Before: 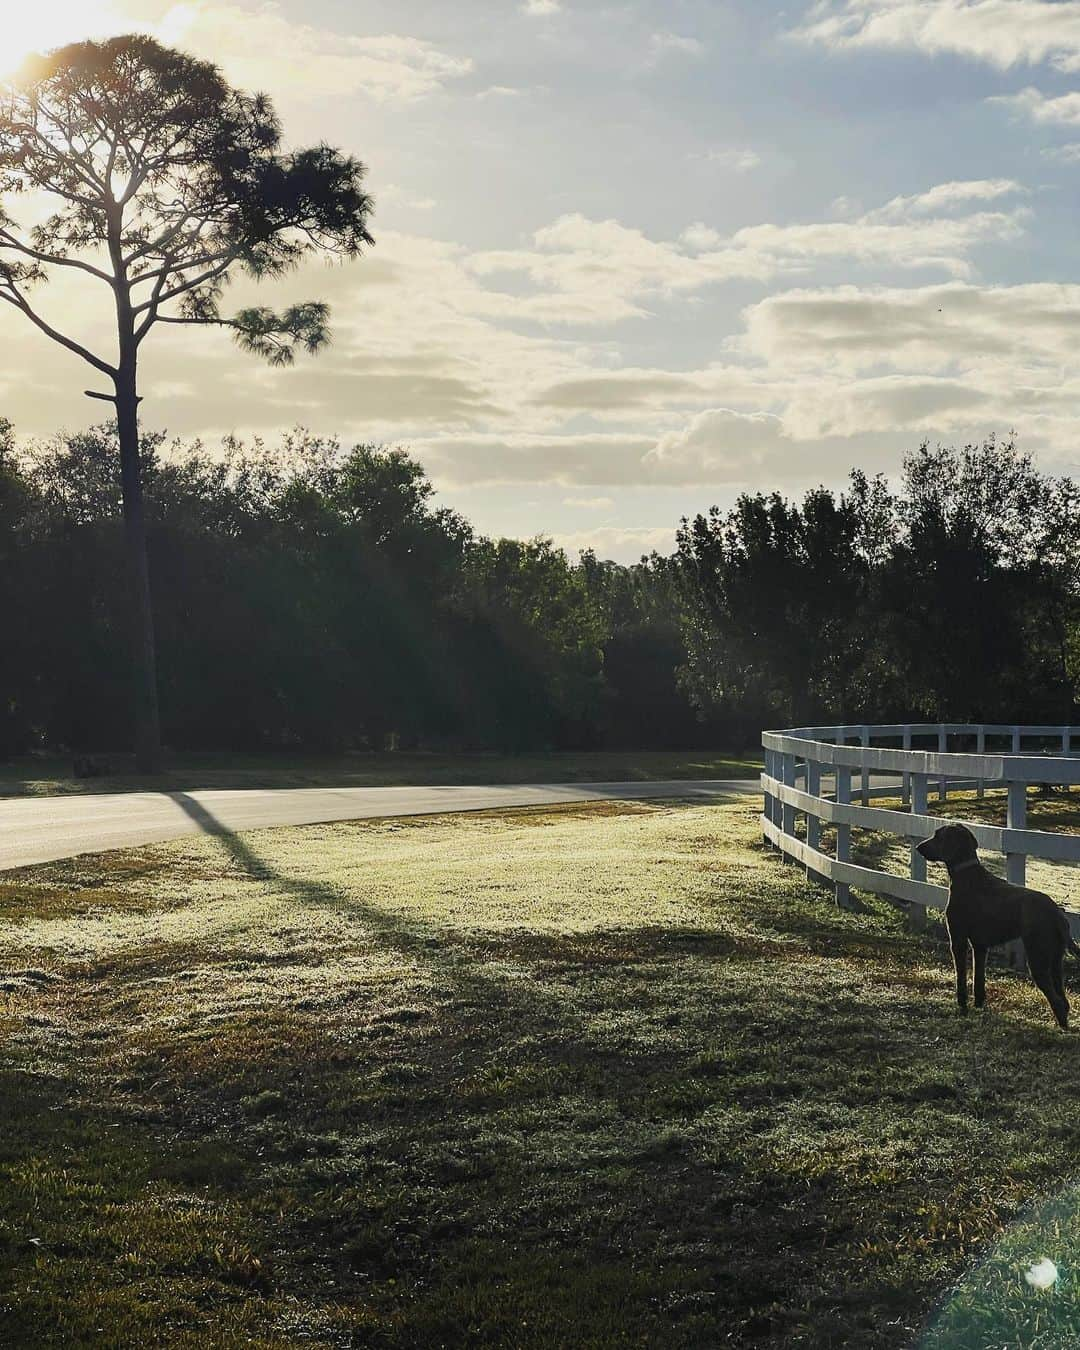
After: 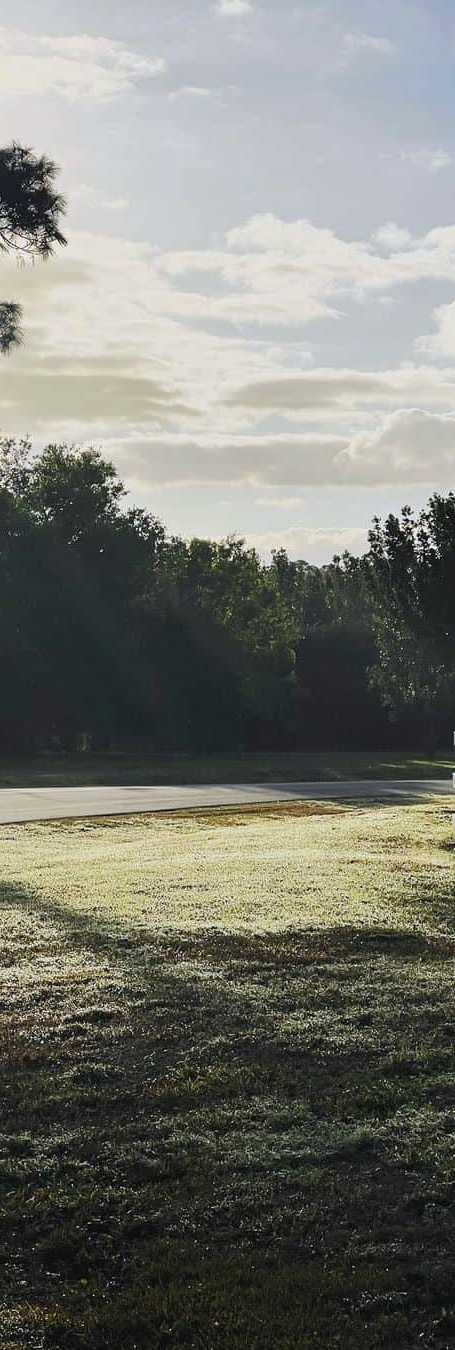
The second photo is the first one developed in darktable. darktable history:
white balance: red 0.984, blue 1.059
crop: left 28.583%, right 29.231%
